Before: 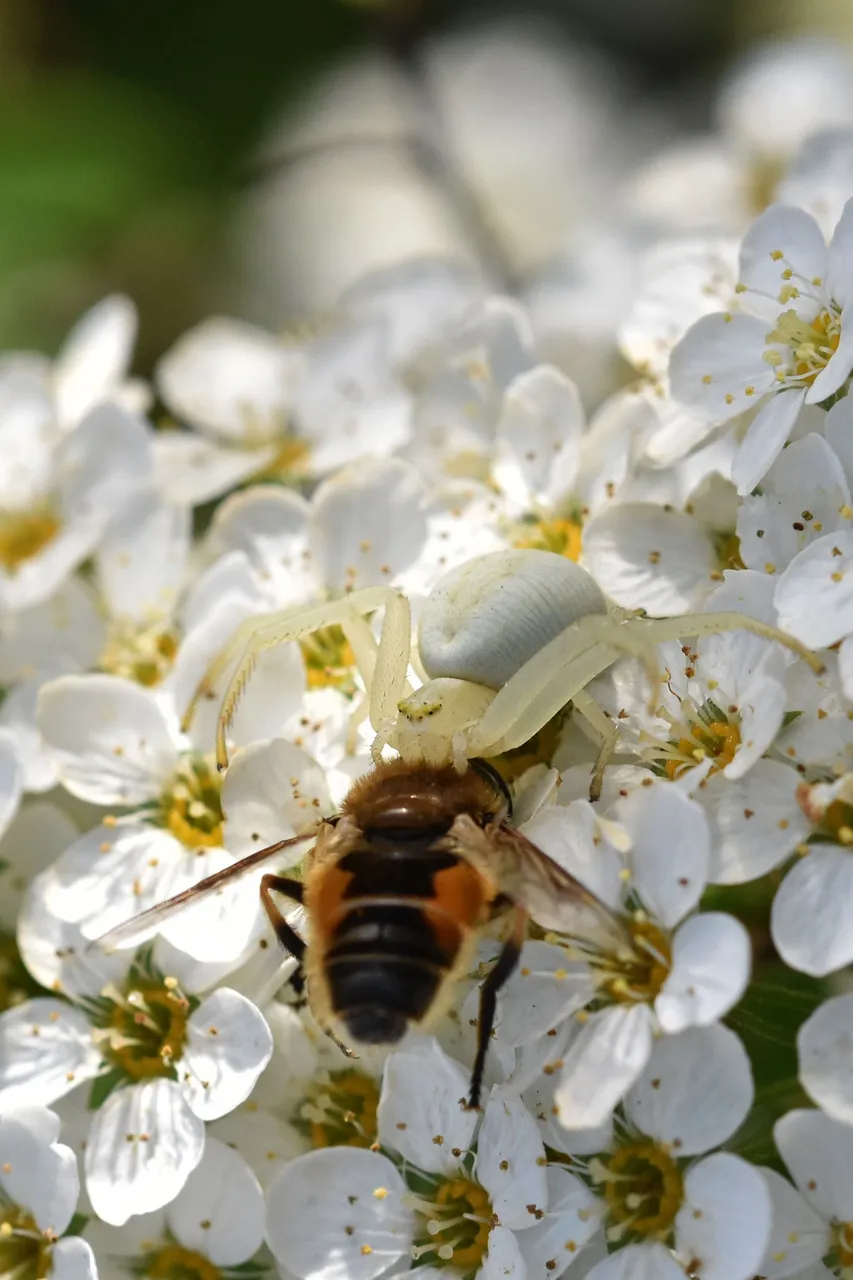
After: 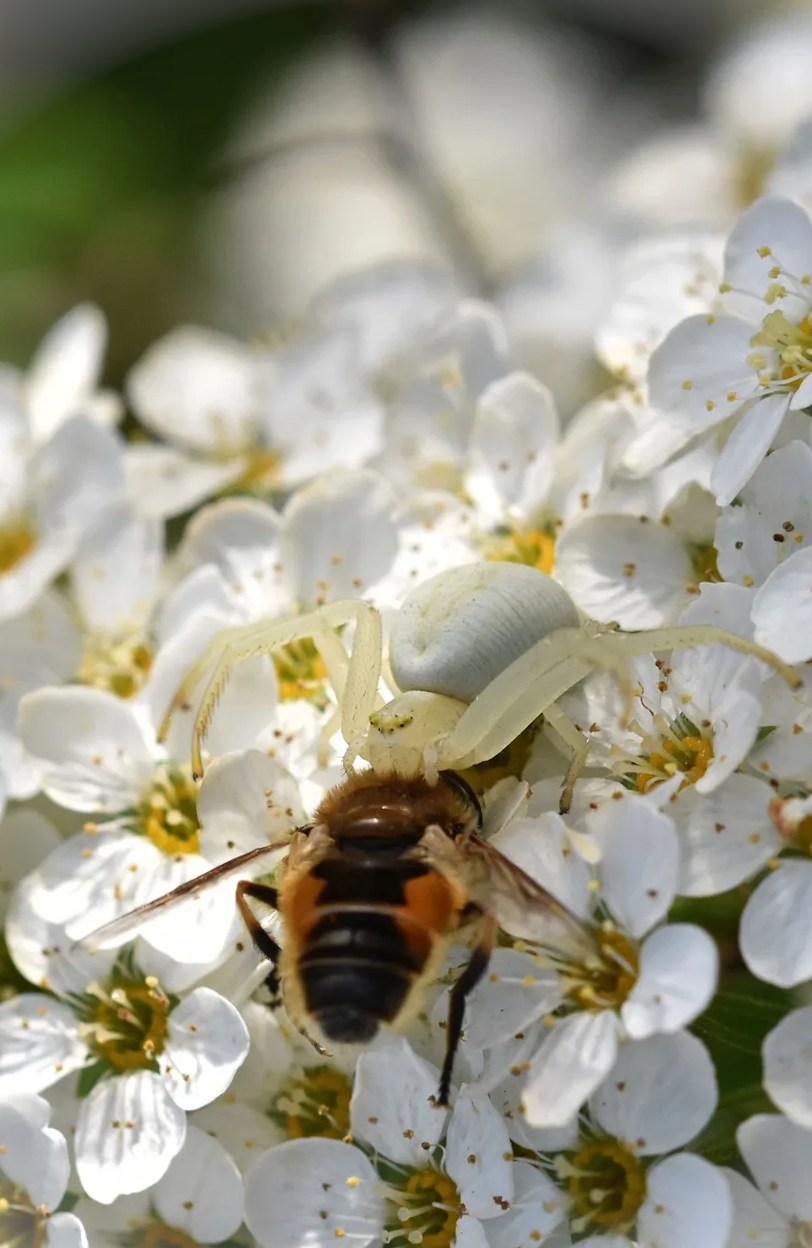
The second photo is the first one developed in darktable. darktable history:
vignetting: fall-off start 100%, brightness 0.3, saturation 0
rotate and perspective: rotation 0.074°, lens shift (vertical) 0.096, lens shift (horizontal) -0.041, crop left 0.043, crop right 0.952, crop top 0.024, crop bottom 0.979
